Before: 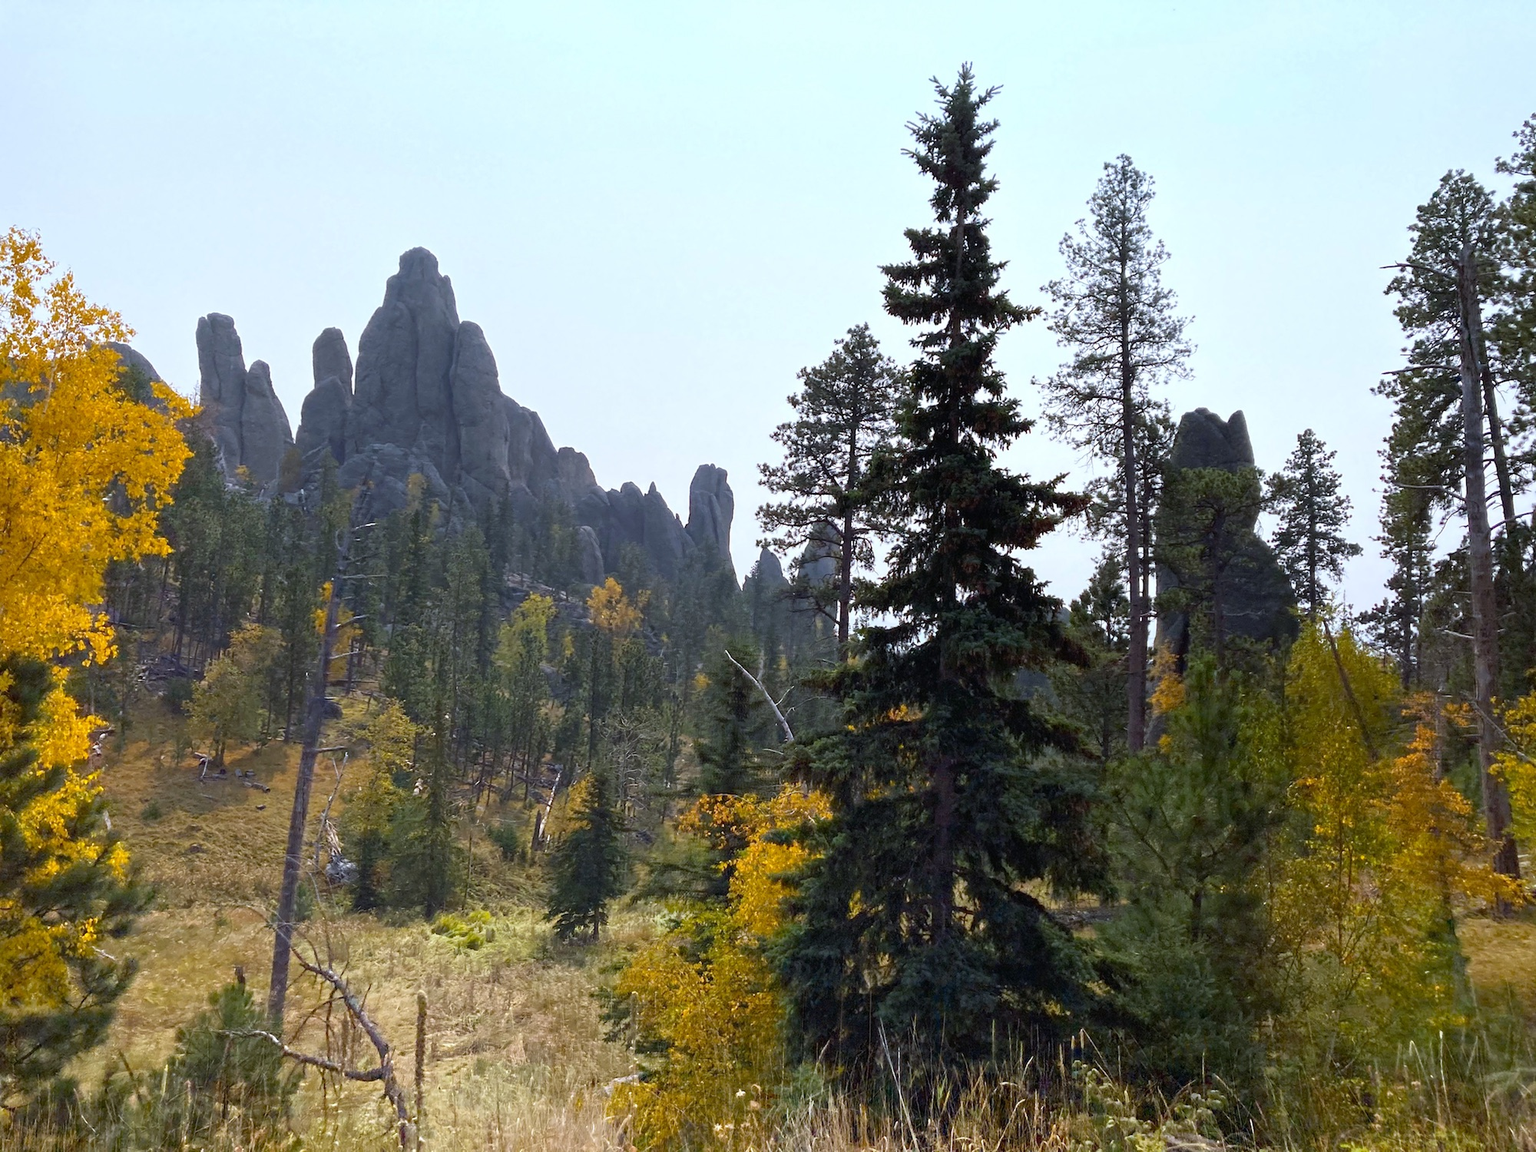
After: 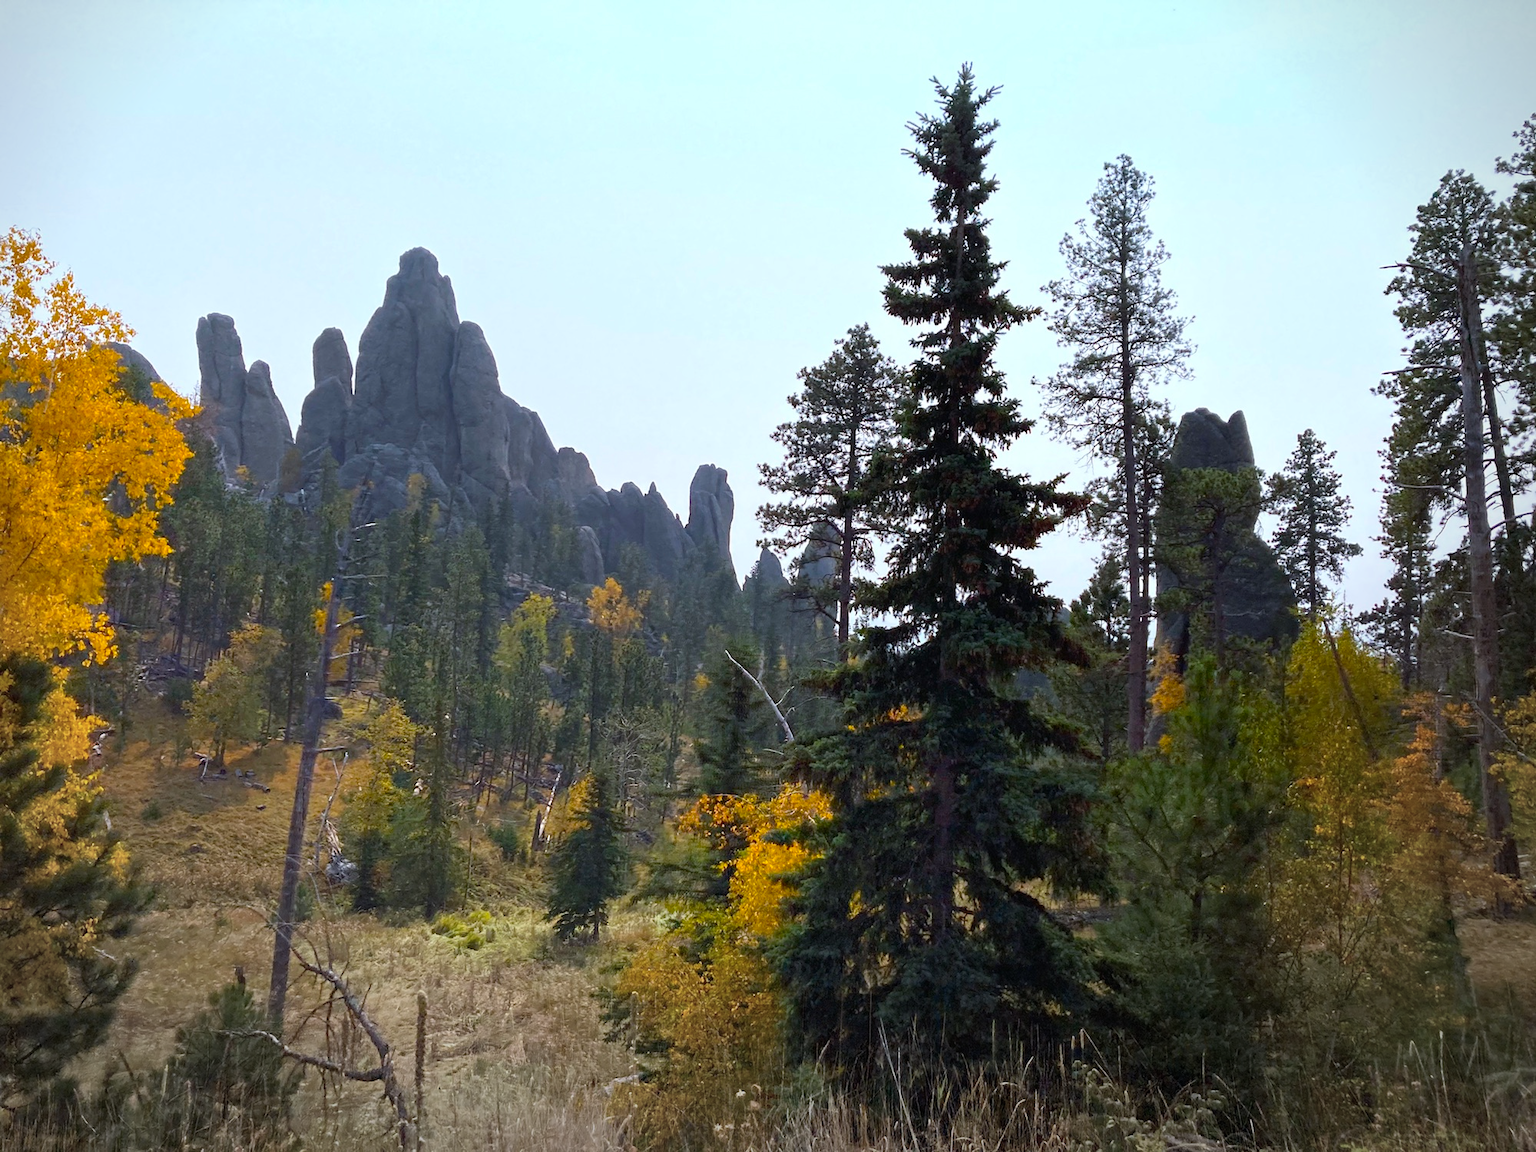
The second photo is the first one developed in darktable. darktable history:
vignetting: fall-off start 87.29%, center (-0.056, -0.355), automatic ratio true, unbound false
